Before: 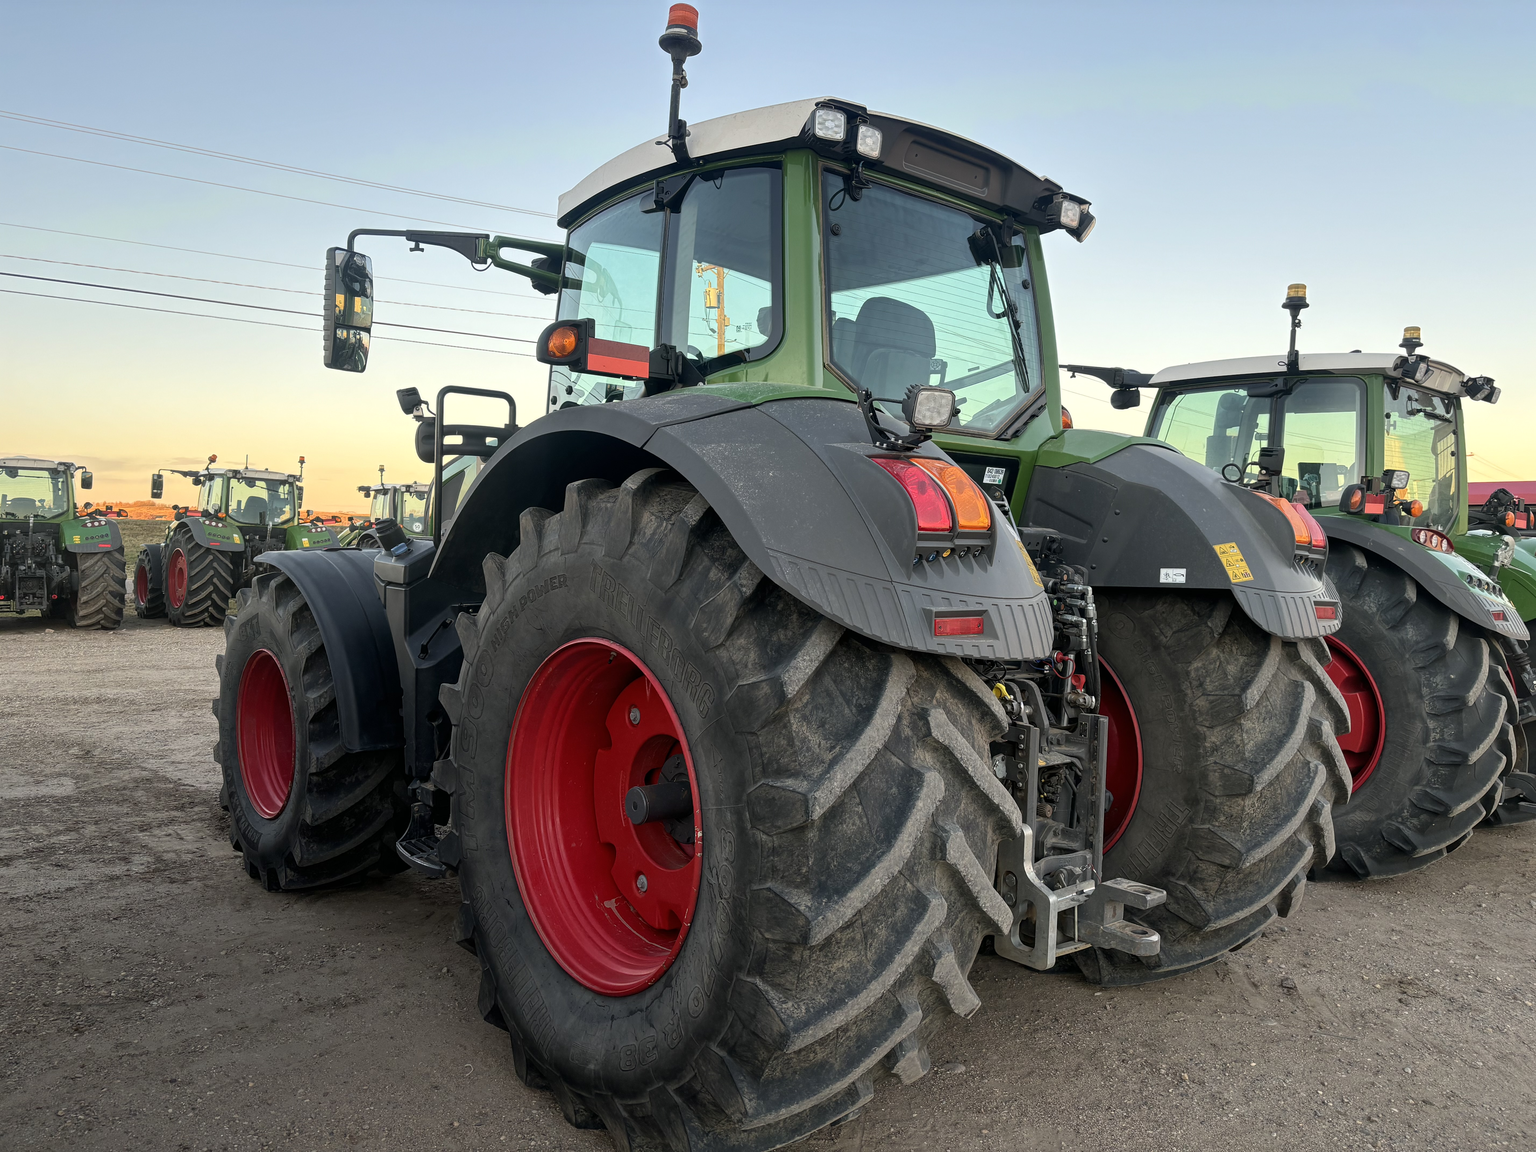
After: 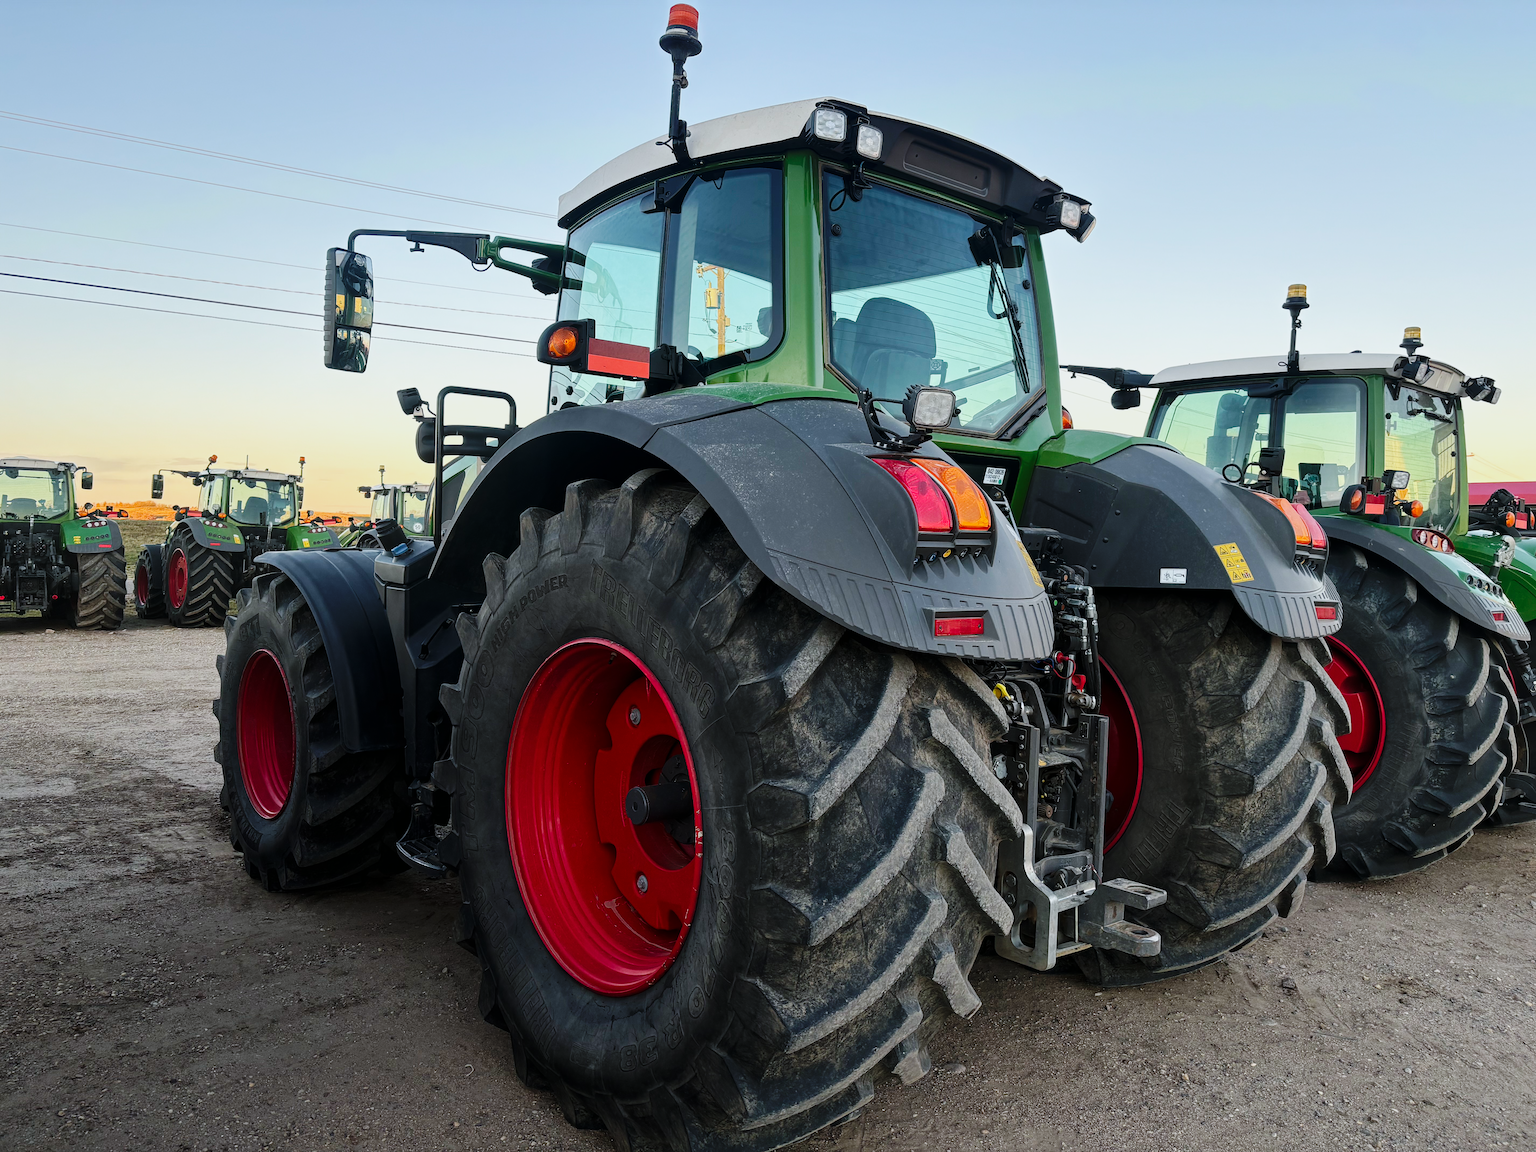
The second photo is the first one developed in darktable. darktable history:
base curve: curves: ch0 [(0, 0) (0.036, 0.025) (0.121, 0.166) (0.206, 0.329) (0.605, 0.79) (1, 1)], preserve colors none
exposure: exposure -0.492 EV, compensate highlight preservation false
white balance: red 0.967, blue 1.049
